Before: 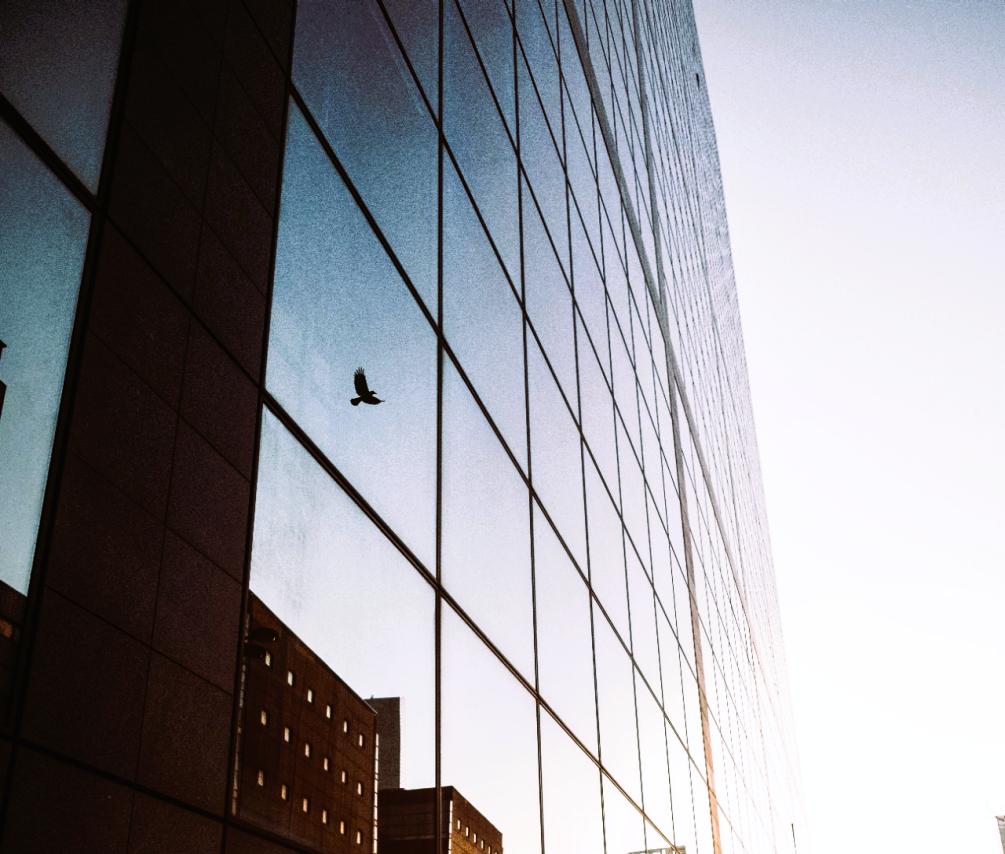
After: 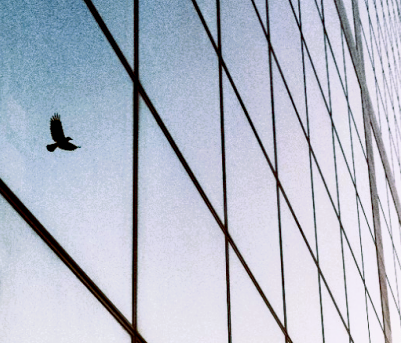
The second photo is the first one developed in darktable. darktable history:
crop: left 30.325%, top 29.761%, right 29.75%, bottom 29.973%
haze removal: strength 0.296, distance 0.249, adaptive false
